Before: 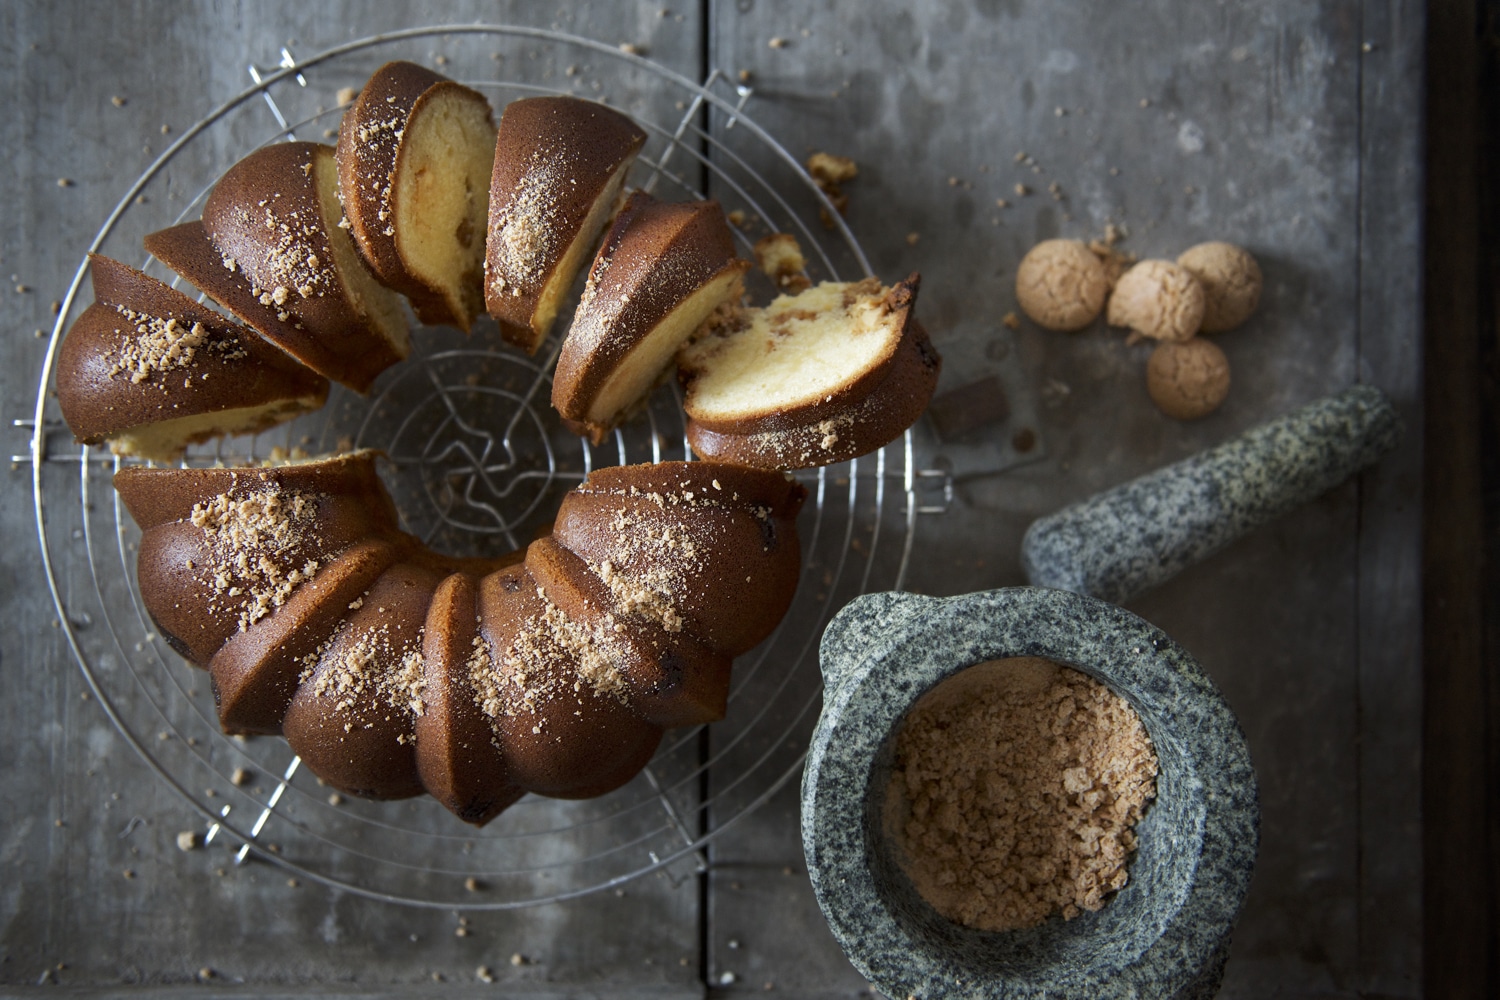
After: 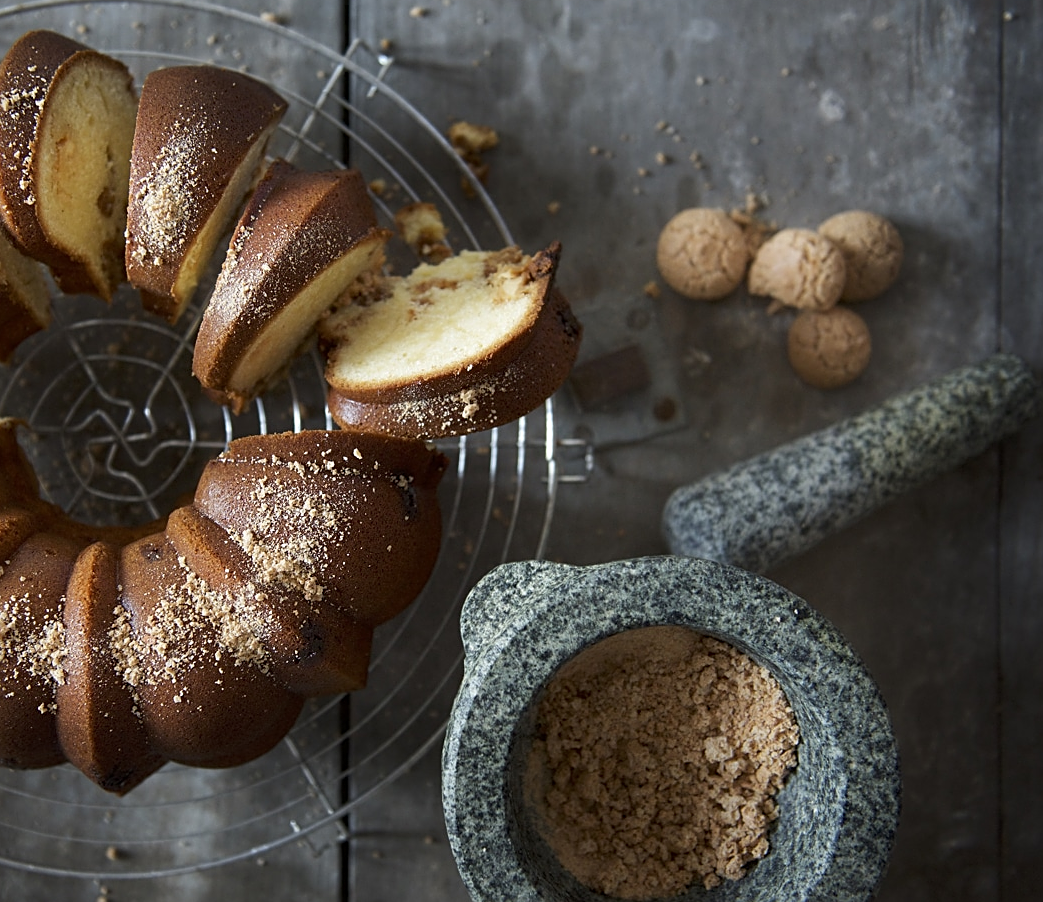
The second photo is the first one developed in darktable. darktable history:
sharpen: on, module defaults
crop and rotate: left 23.975%, top 3.161%, right 6.439%, bottom 6.584%
